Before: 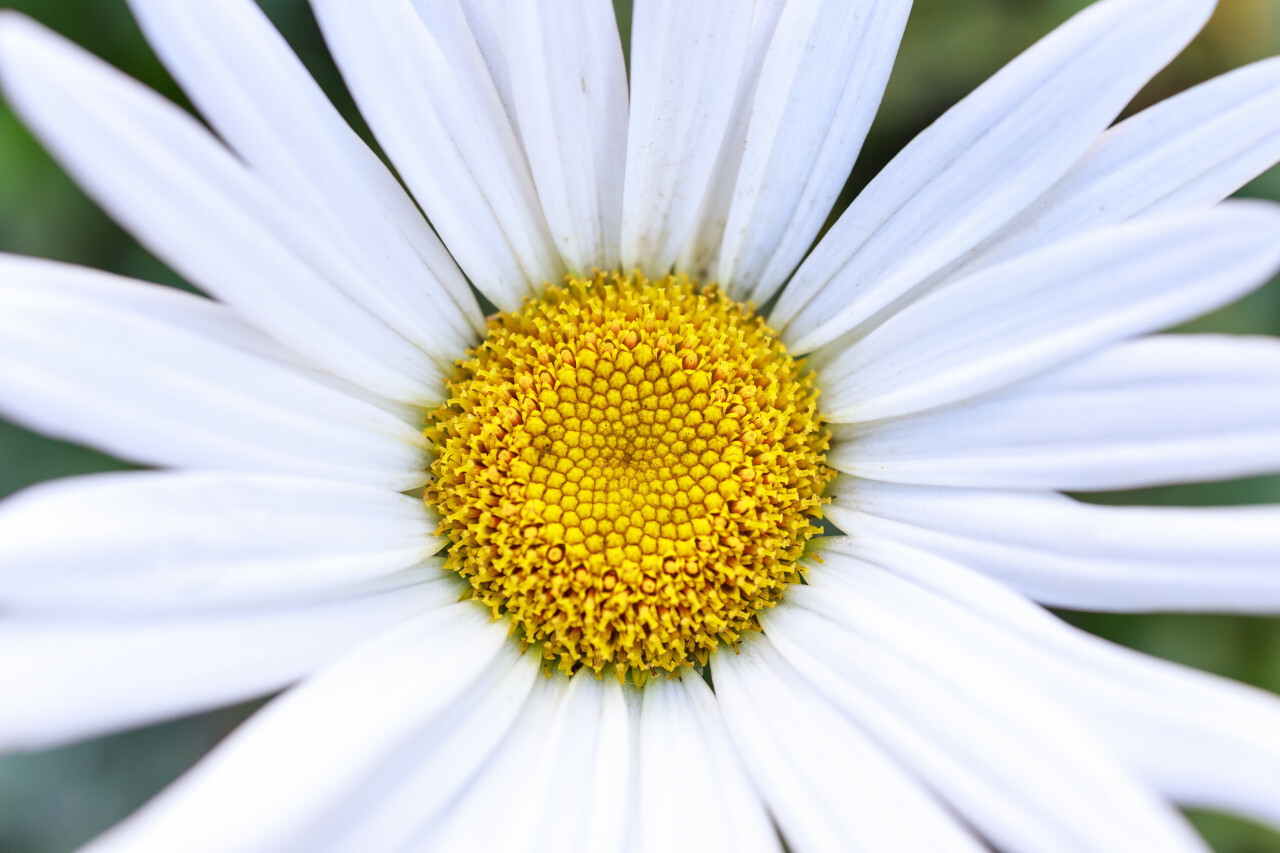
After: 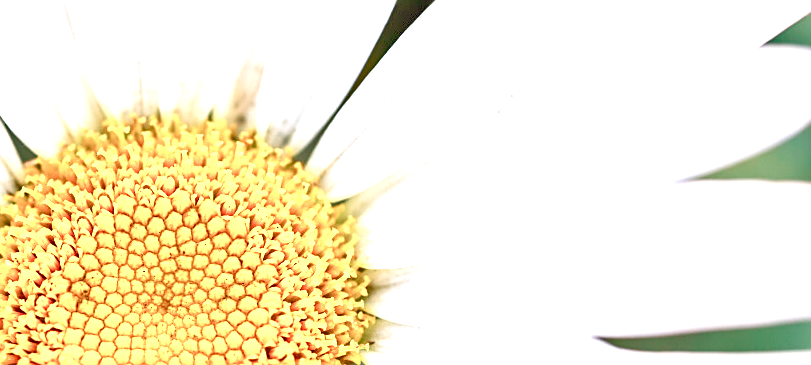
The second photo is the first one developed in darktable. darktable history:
exposure: black level correction 0, exposure 1 EV, compensate highlight preservation false
color balance rgb: shadows lift › chroma 6.22%, shadows lift › hue 305.45°, highlights gain › chroma 3.055%, highlights gain › hue 60.1°, linear chroma grading › global chroma 0.781%, perceptual saturation grading › global saturation 0.434%, perceptual saturation grading › highlights -31.799%, perceptual saturation grading › mid-tones 5.56%, perceptual saturation grading › shadows 17.624%, perceptual brilliance grading › global brilliance 3.218%
tone equalizer: -7 EV 0.163 EV, -6 EV 0.596 EV, -5 EV 1.14 EV, -4 EV 1.34 EV, -3 EV 1.15 EV, -2 EV 0.6 EV, -1 EV 0.151 EV, mask exposure compensation -0.489 EV
sharpen: on, module defaults
crop: left 36.125%, top 18.125%, right 0.476%, bottom 38.996%
